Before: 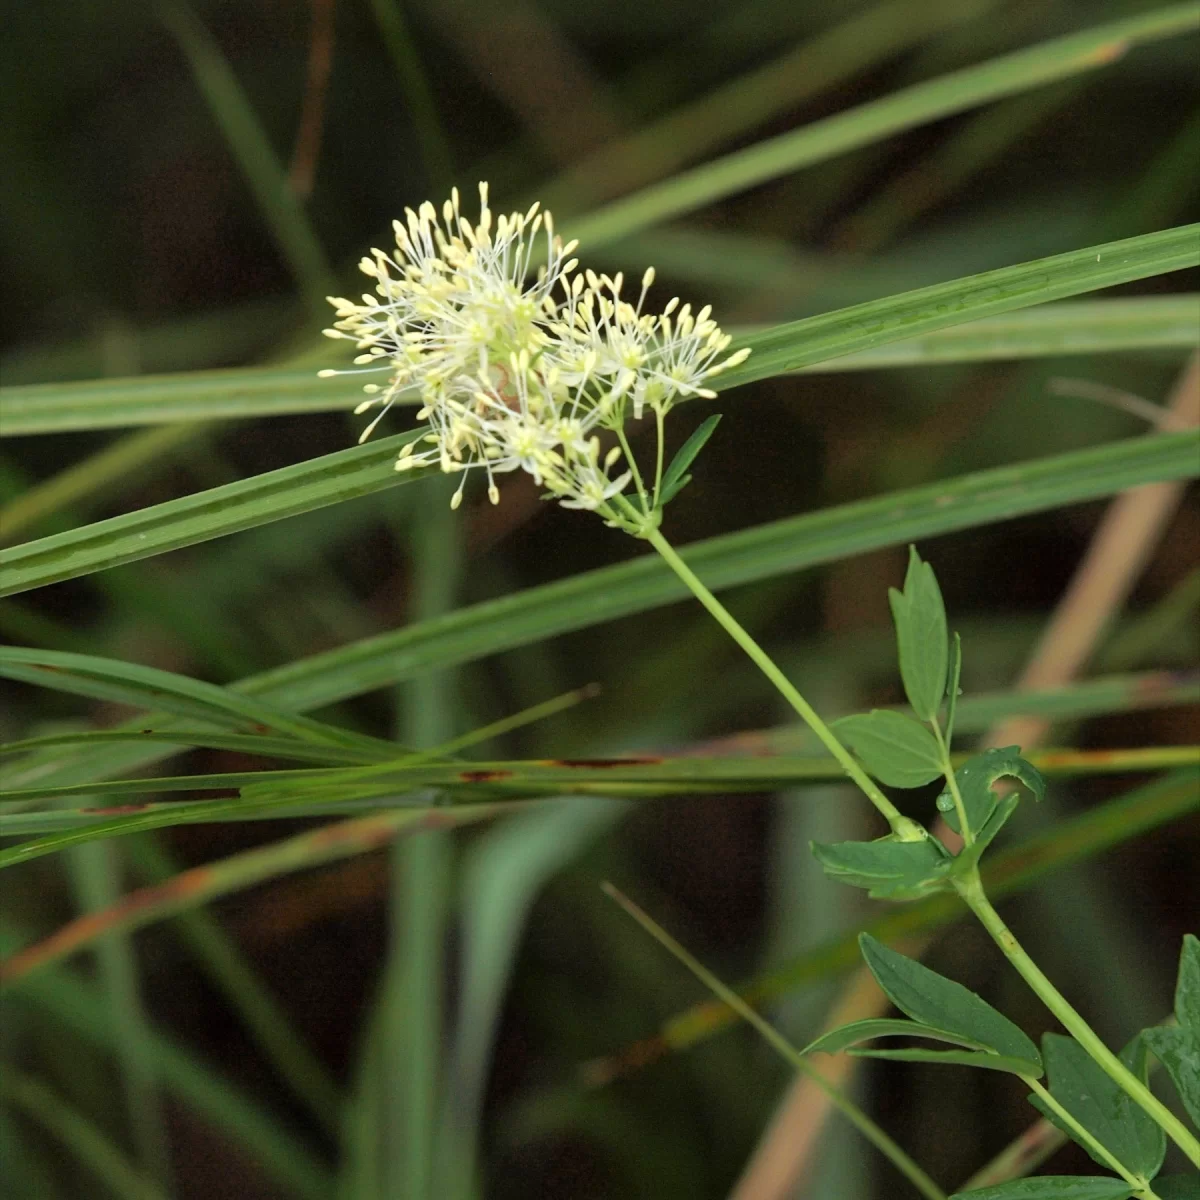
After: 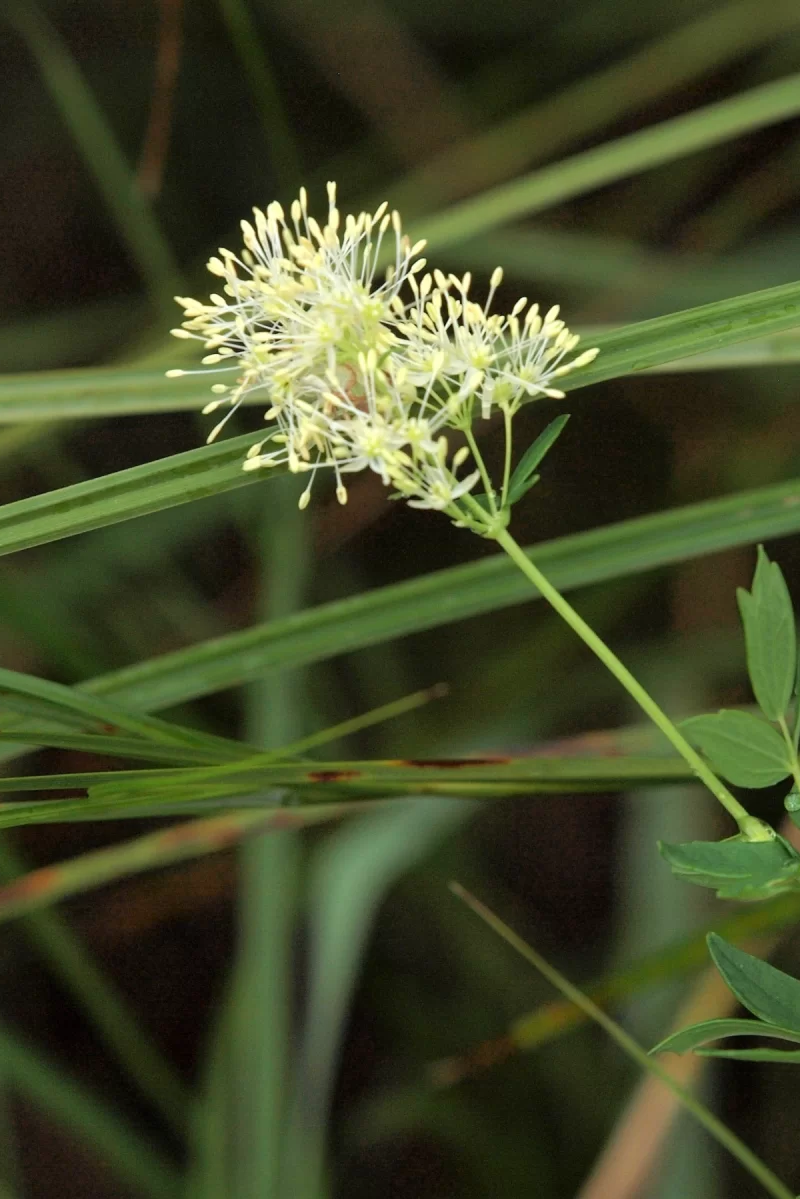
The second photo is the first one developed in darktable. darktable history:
crop and rotate: left 12.688%, right 20.607%
